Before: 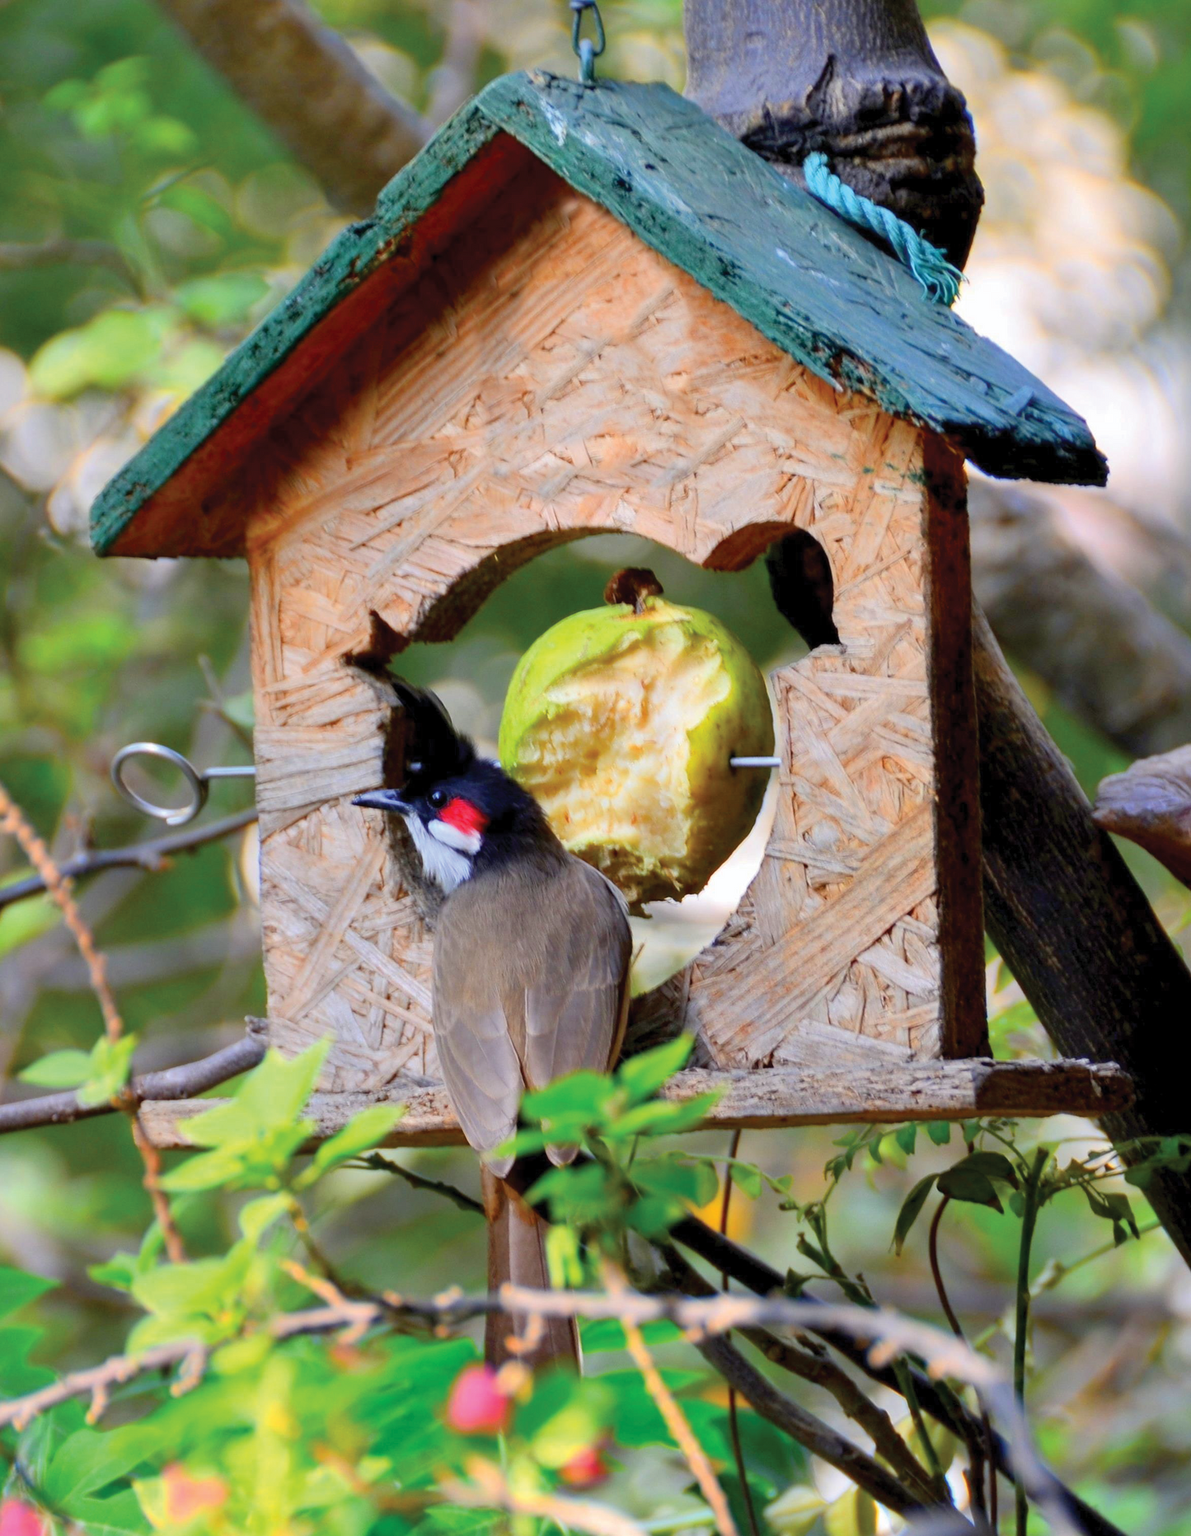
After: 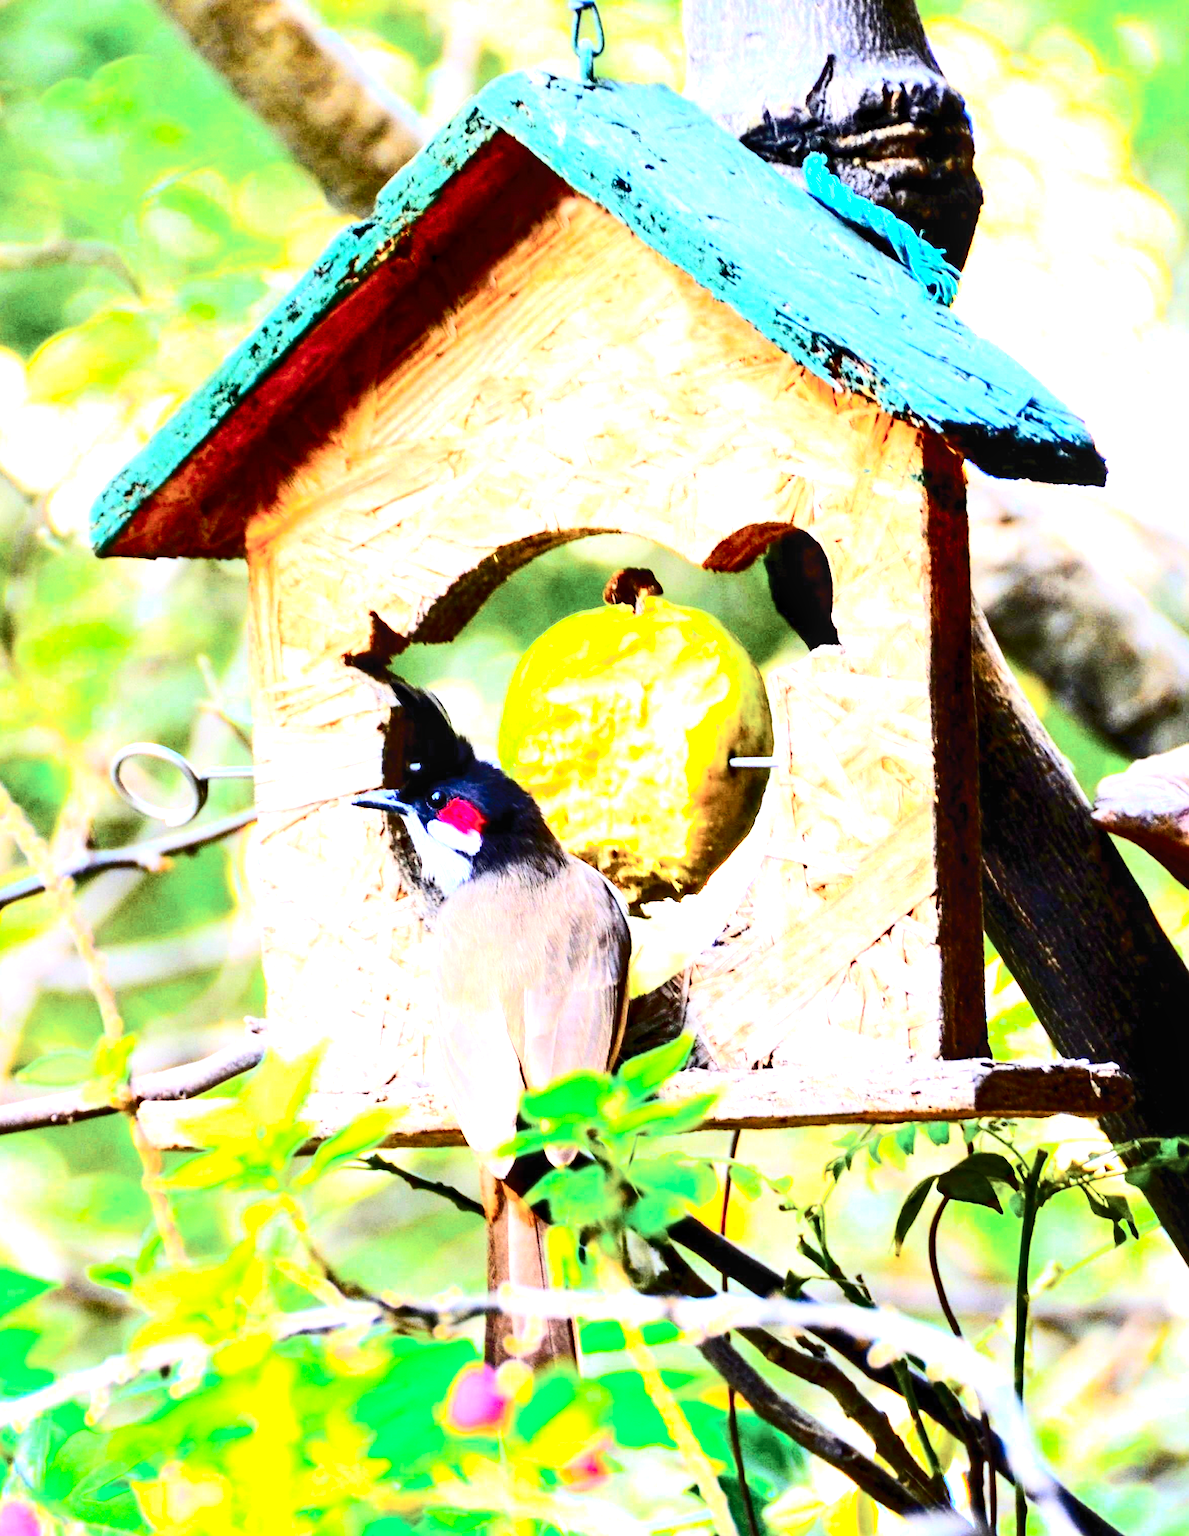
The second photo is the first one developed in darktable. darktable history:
local contrast: highlights 83%, shadows 81%
contrast brightness saturation: contrast 0.4, brightness 0.05, saturation 0.25
exposure: black level correction 0, exposure 1.45 EV, compensate exposure bias true, compensate highlight preservation false
crop and rotate: left 0.126%
tone equalizer: -8 EV -0.75 EV, -7 EV -0.7 EV, -6 EV -0.6 EV, -5 EV -0.4 EV, -3 EV 0.4 EV, -2 EV 0.6 EV, -1 EV 0.7 EV, +0 EV 0.75 EV, edges refinement/feathering 500, mask exposure compensation -1.57 EV, preserve details no
